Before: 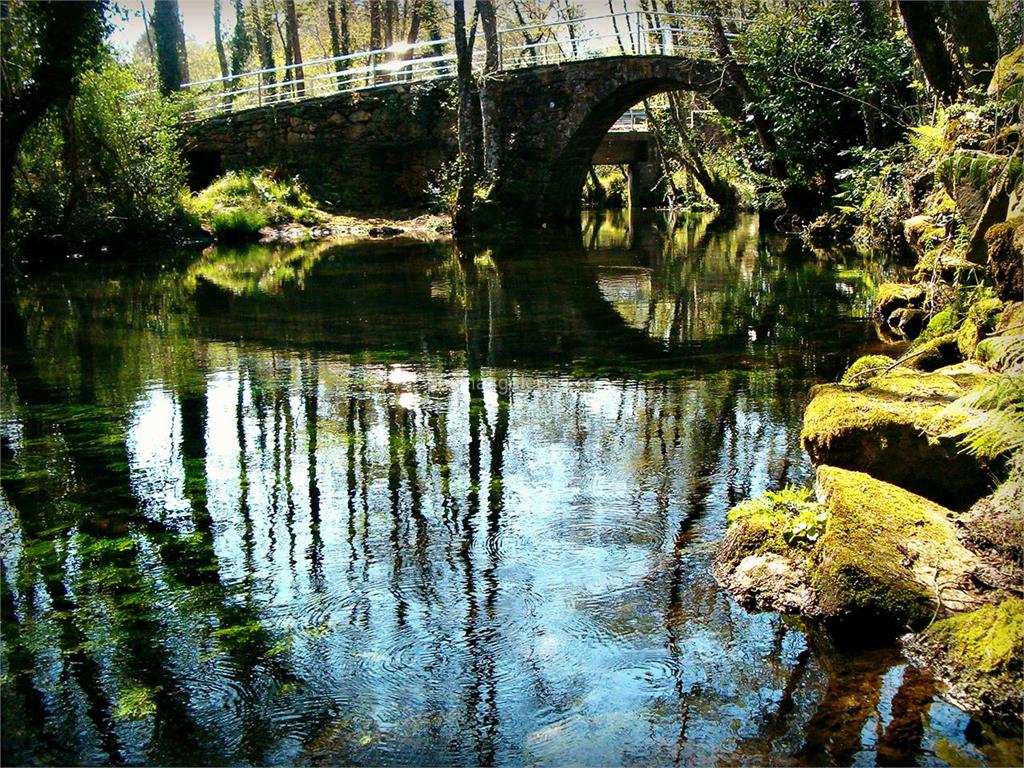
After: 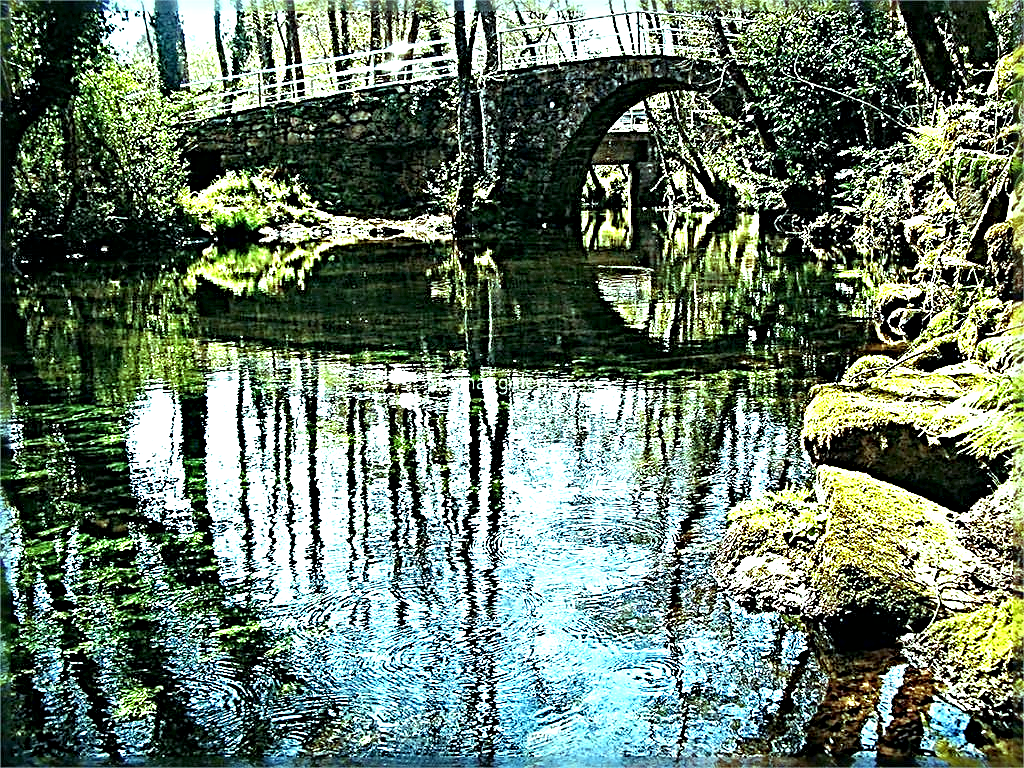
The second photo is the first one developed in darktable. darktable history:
color balance: mode lift, gamma, gain (sRGB), lift [0.997, 0.979, 1.021, 1.011], gamma [1, 1.084, 0.916, 0.998], gain [1, 0.87, 1.13, 1.101], contrast 4.55%, contrast fulcrum 38.24%, output saturation 104.09%
local contrast: mode bilateral grid, contrast 25, coarseness 60, detail 151%, midtone range 0.2
sharpen: radius 4.001, amount 2
exposure: black level correction 0, exposure 1 EV, compensate exposure bias true, compensate highlight preservation false
